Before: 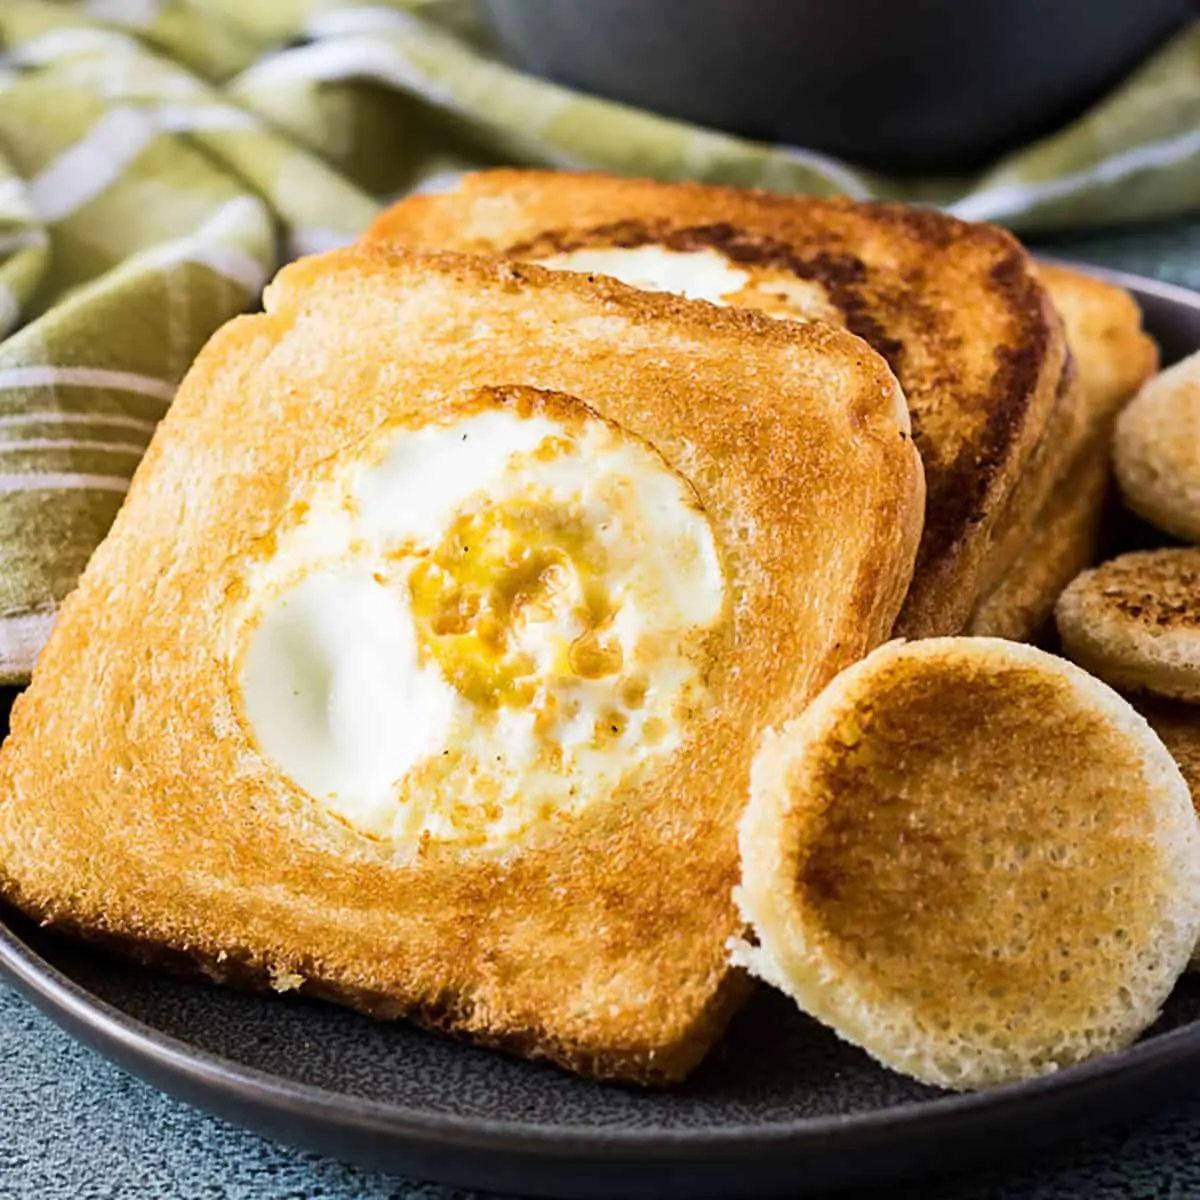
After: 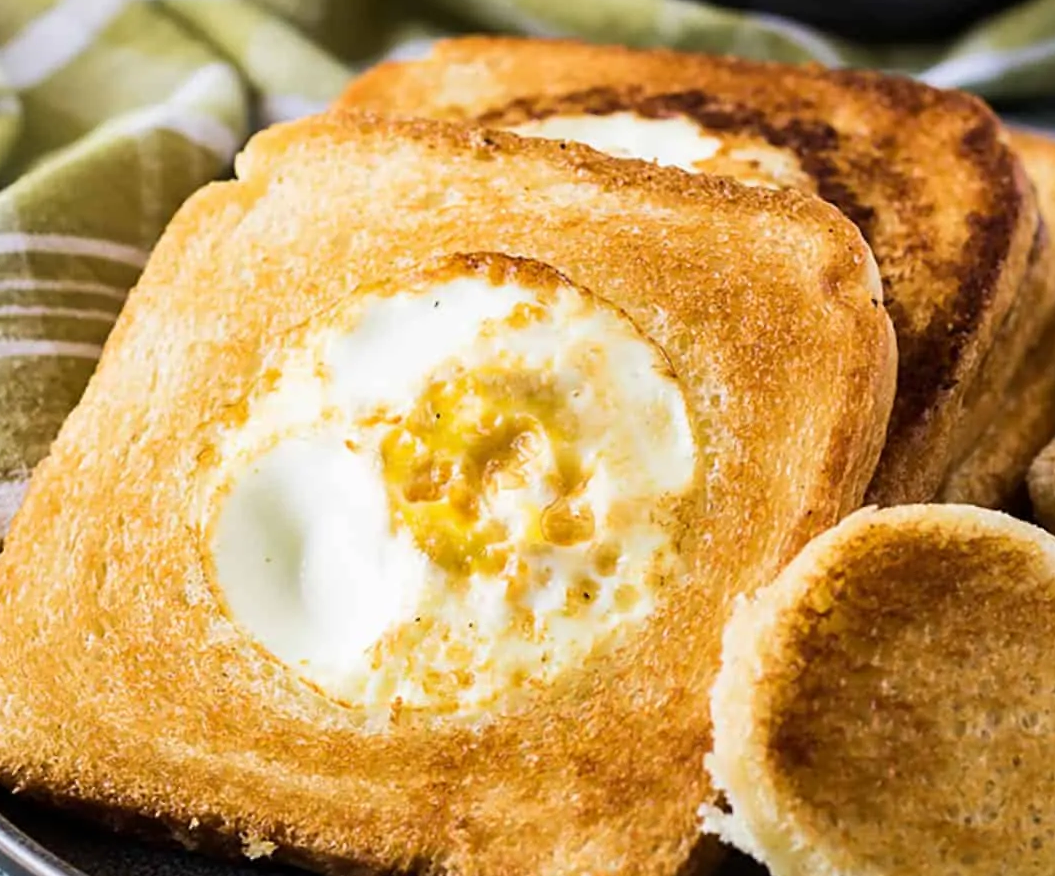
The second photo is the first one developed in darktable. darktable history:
crop and rotate: left 2.362%, top 11.103%, right 9.703%, bottom 15.827%
